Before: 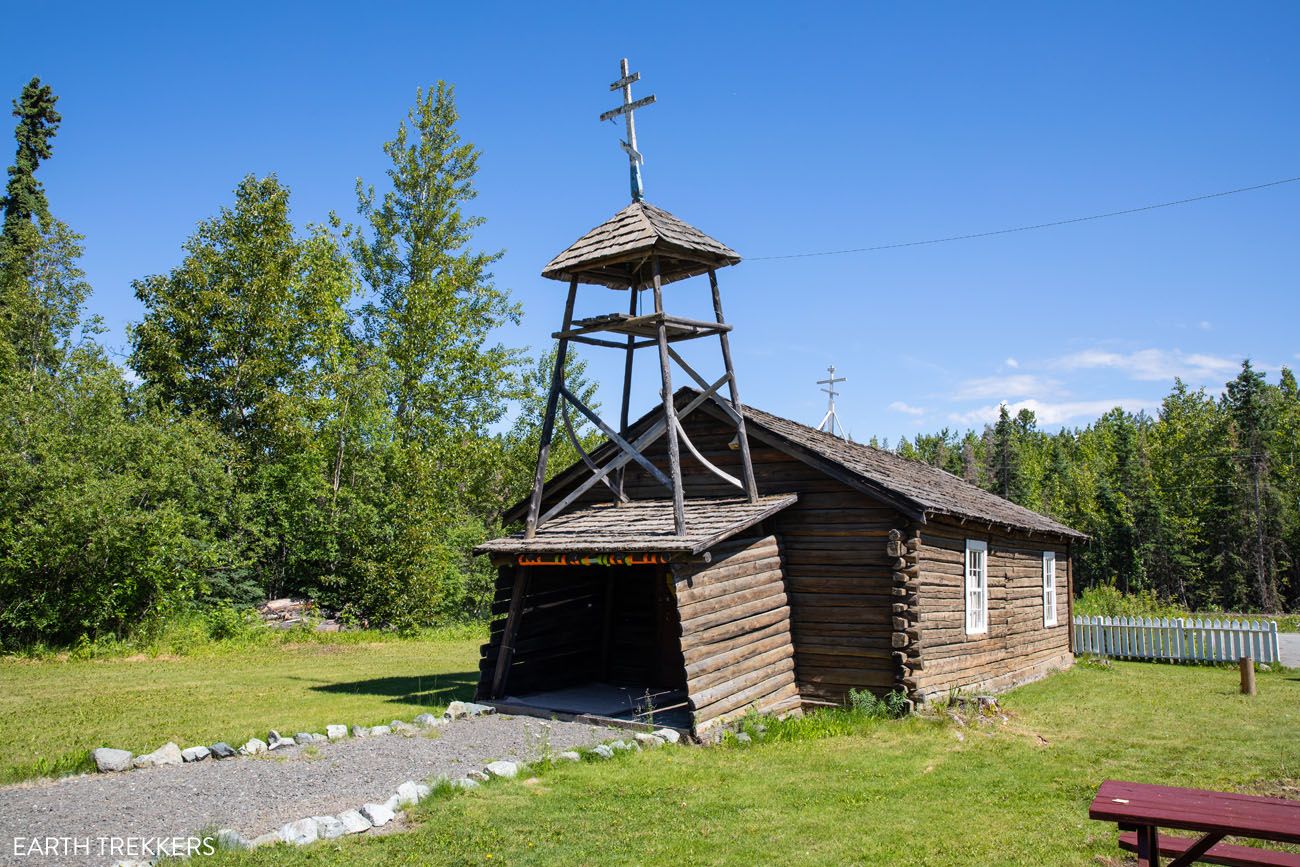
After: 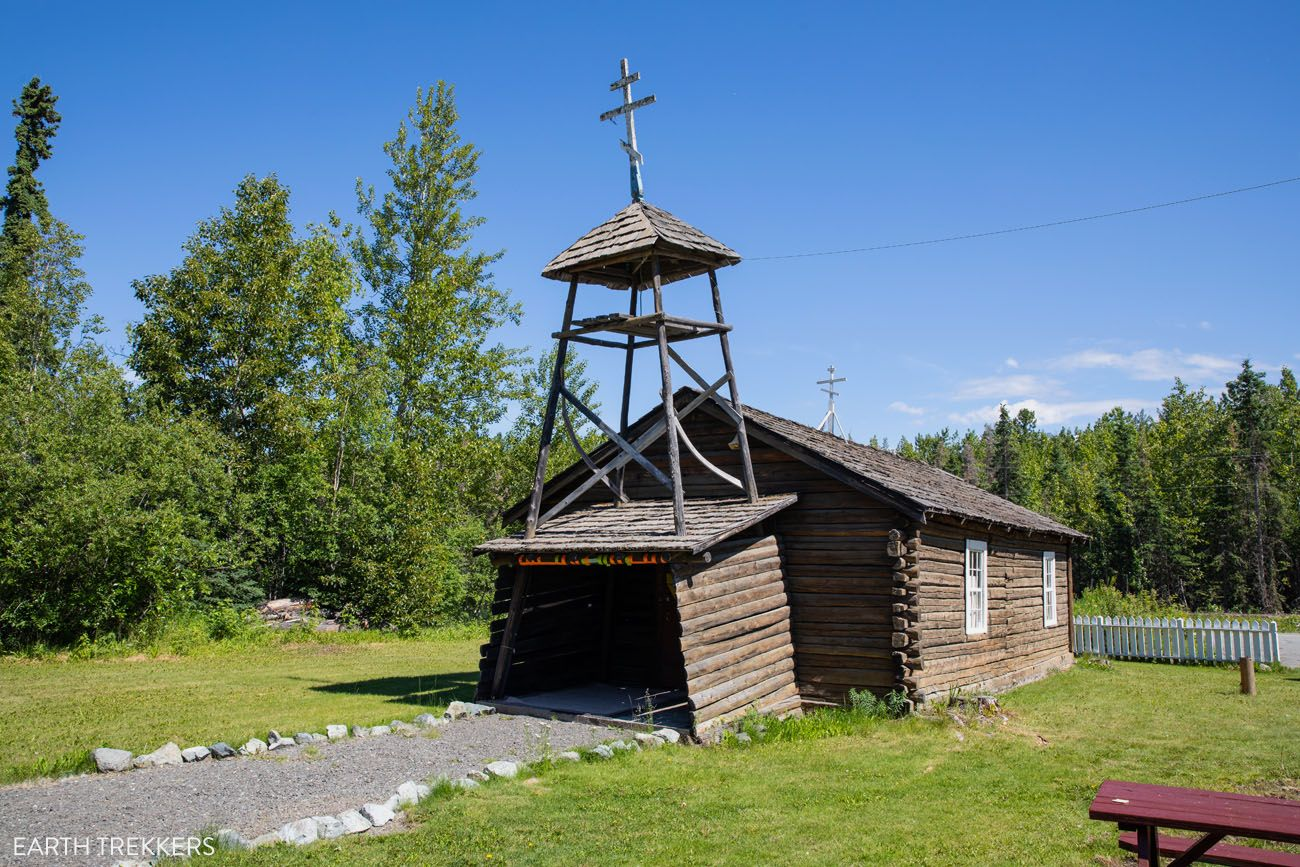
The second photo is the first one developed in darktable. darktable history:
exposure: exposure -0.151 EV, compensate highlight preservation false
